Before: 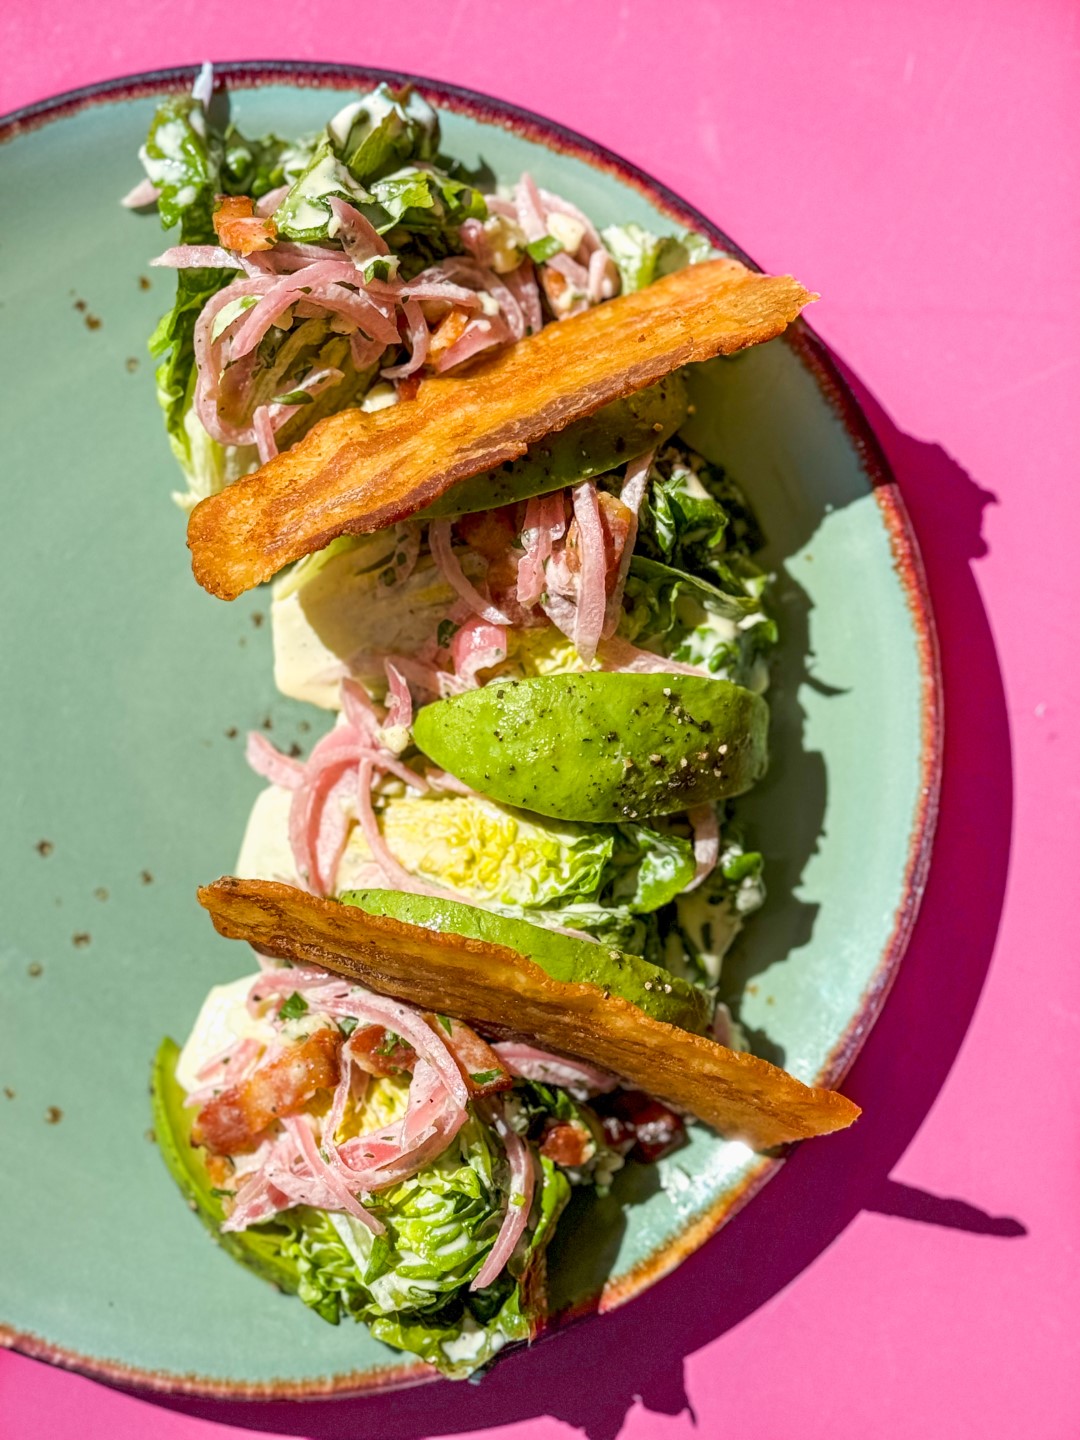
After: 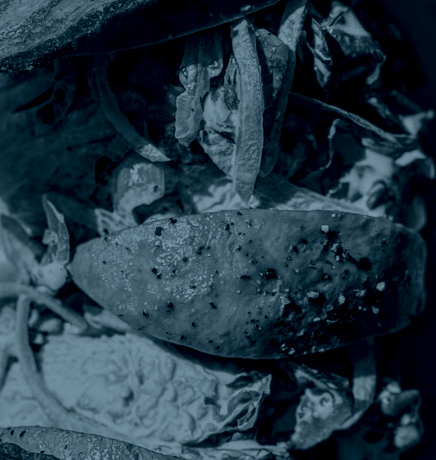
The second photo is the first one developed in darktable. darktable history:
contrast brightness saturation: contrast 0.19, brightness -0.24, saturation 0.11
local contrast: detail 150%
colorize: hue 194.4°, saturation 29%, source mix 61.75%, lightness 3.98%, version 1
crop: left 31.751%, top 32.172%, right 27.8%, bottom 35.83%
